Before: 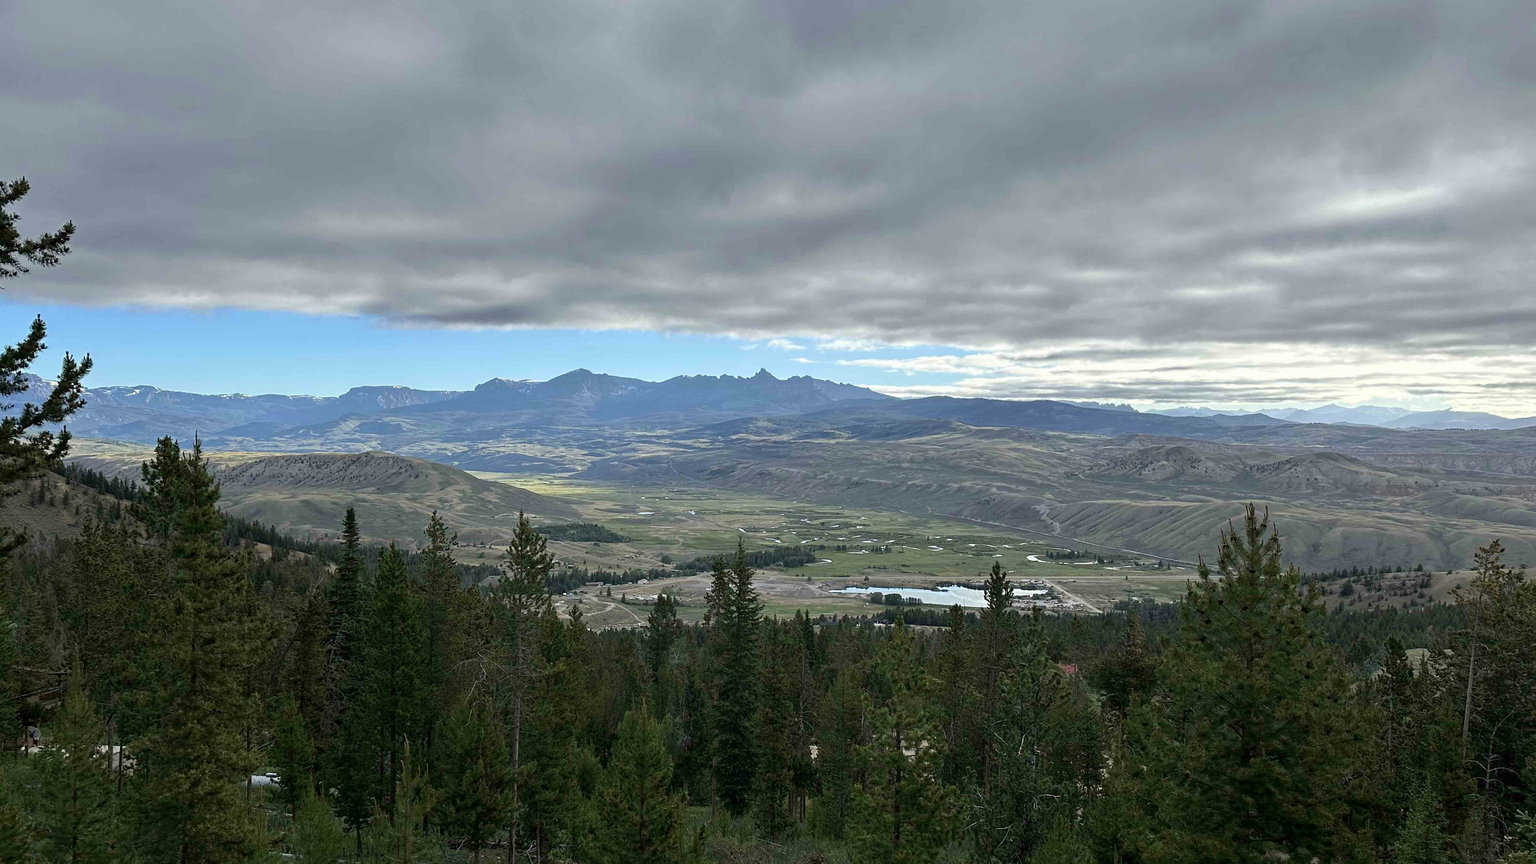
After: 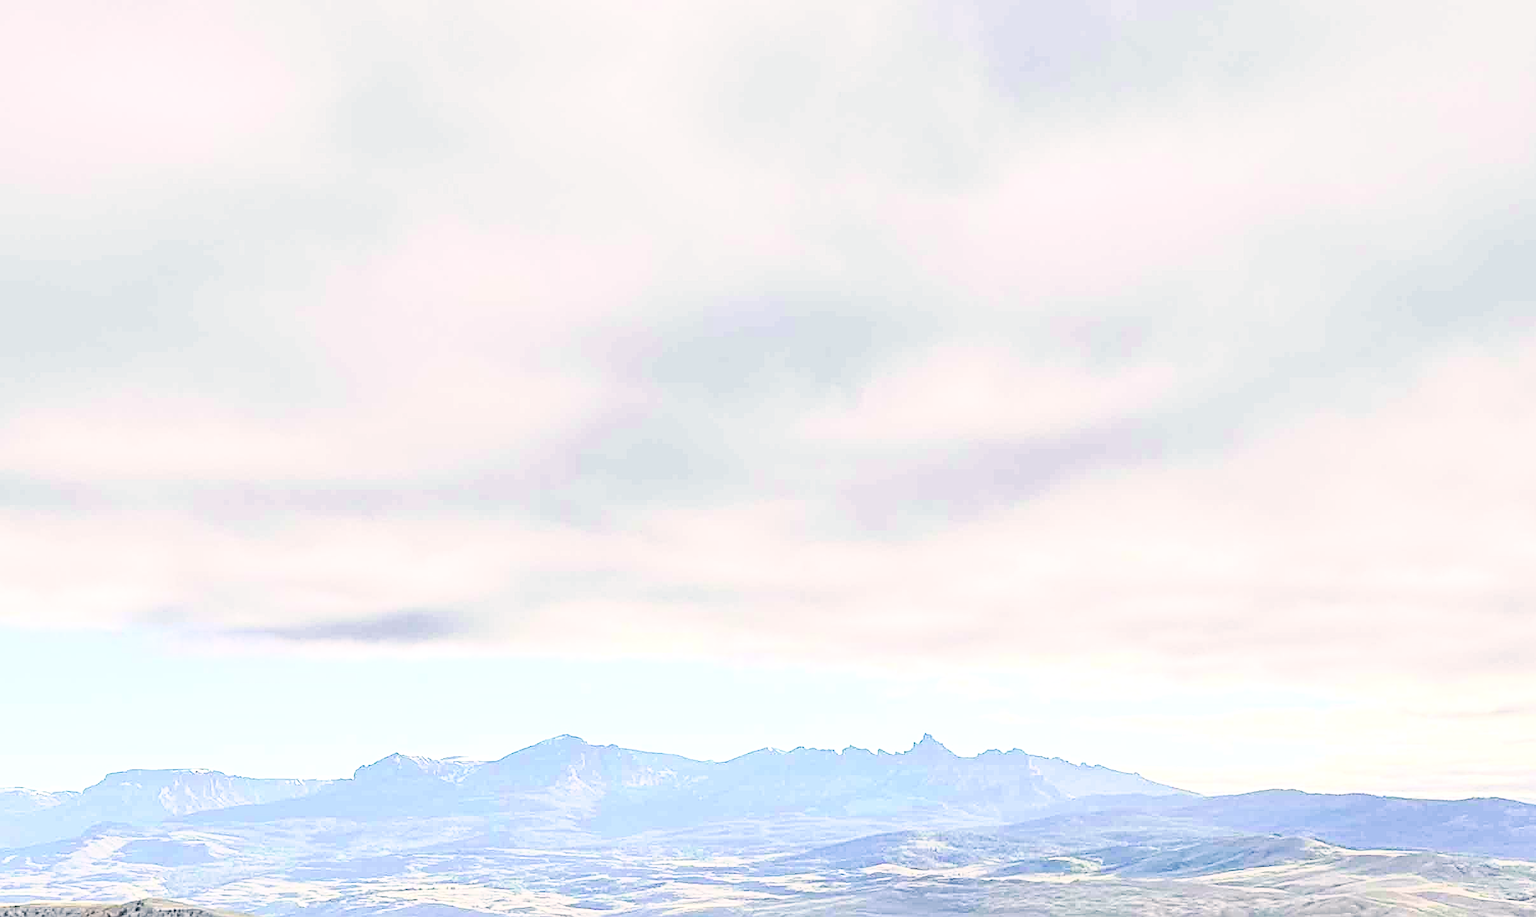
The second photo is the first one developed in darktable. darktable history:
tone curve: curves: ch0 [(0, 0) (0.003, 0.009) (0.011, 0.019) (0.025, 0.034) (0.044, 0.057) (0.069, 0.082) (0.1, 0.104) (0.136, 0.131) (0.177, 0.165) (0.224, 0.212) (0.277, 0.279) (0.335, 0.342) (0.399, 0.401) (0.468, 0.477) (0.543, 0.572) (0.623, 0.675) (0.709, 0.772) (0.801, 0.85) (0.898, 0.942) (1, 1)], preserve colors none
exposure: black level correction 0, exposure 0.697 EV, compensate highlight preservation false
color correction: highlights a* 5.47, highlights b* 5.35, shadows a* -4.15, shadows b* -5.1
base curve: curves: ch0 [(0, 0) (0.028, 0.03) (0.121, 0.232) (0.46, 0.748) (0.859, 0.968) (1, 1)]
crop: left 19.37%, right 30.414%, bottom 46.496%
sharpen: on, module defaults
